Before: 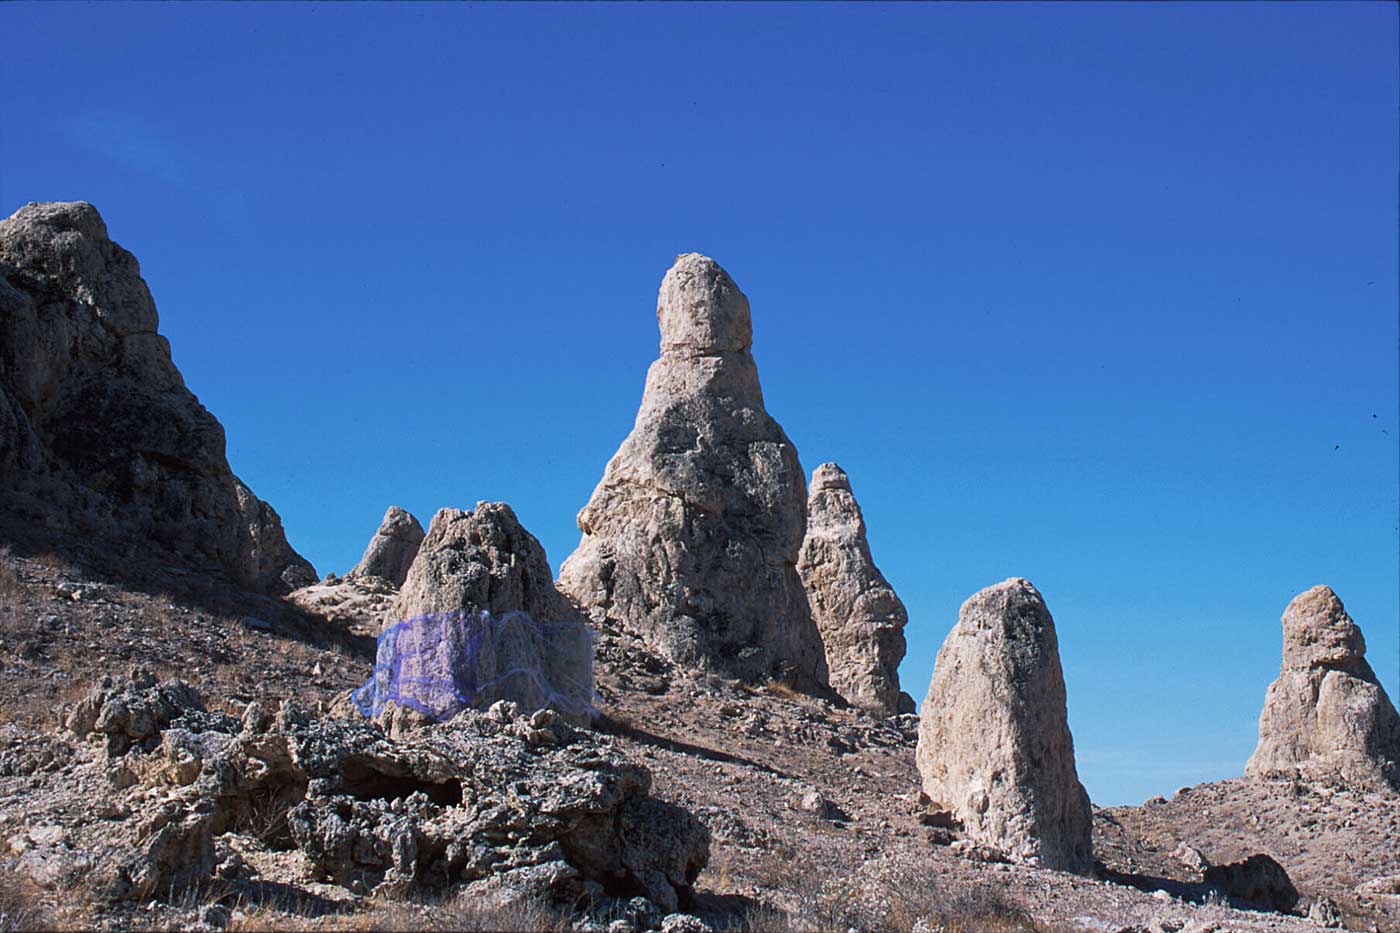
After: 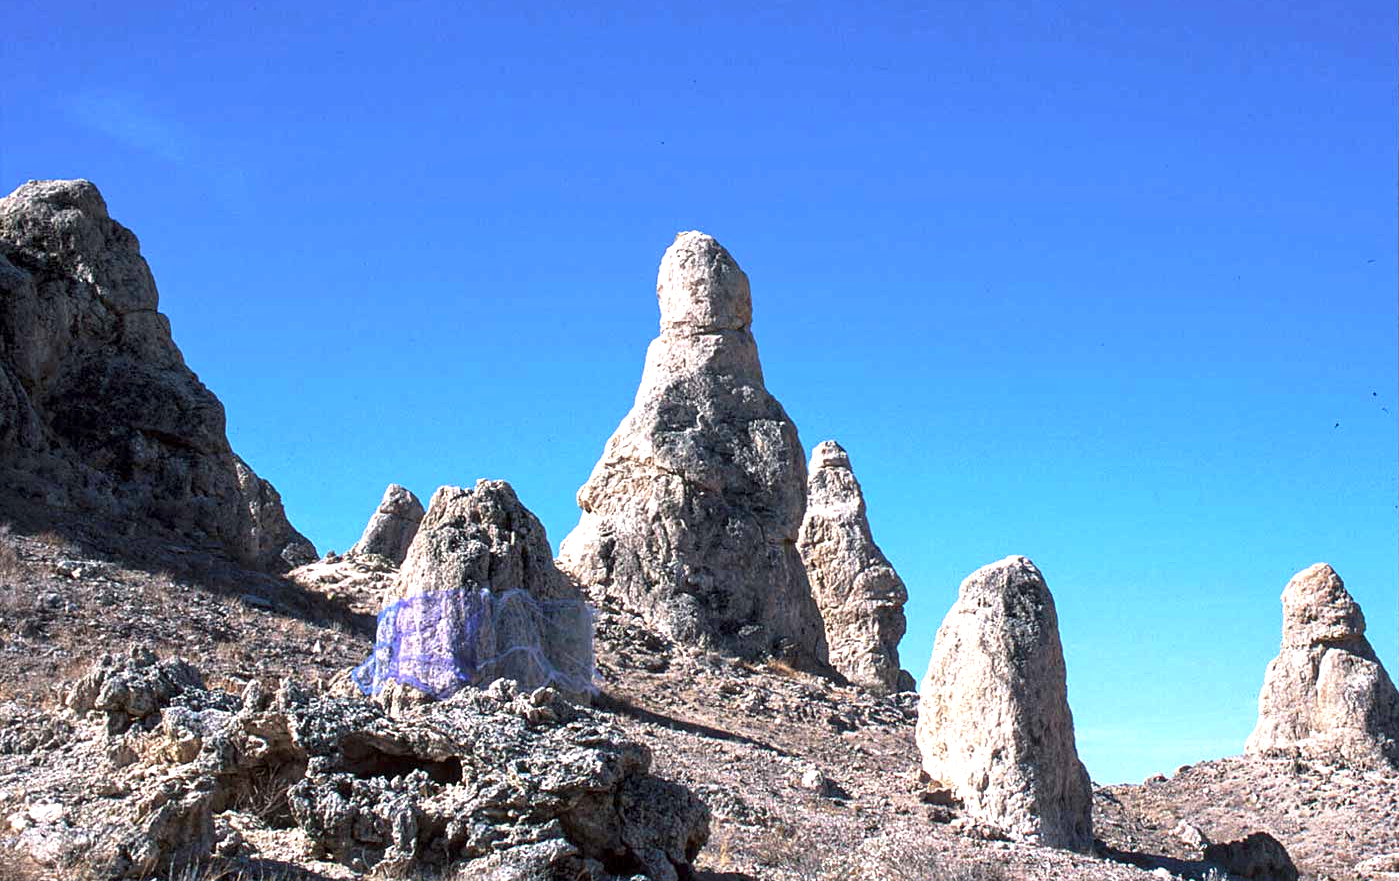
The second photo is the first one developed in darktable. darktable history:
exposure: black level correction 0, exposure 0.9 EV, compensate highlight preservation false
crop and rotate: top 2.479%, bottom 3.018%
local contrast: highlights 83%, shadows 81%
white balance: emerald 1
